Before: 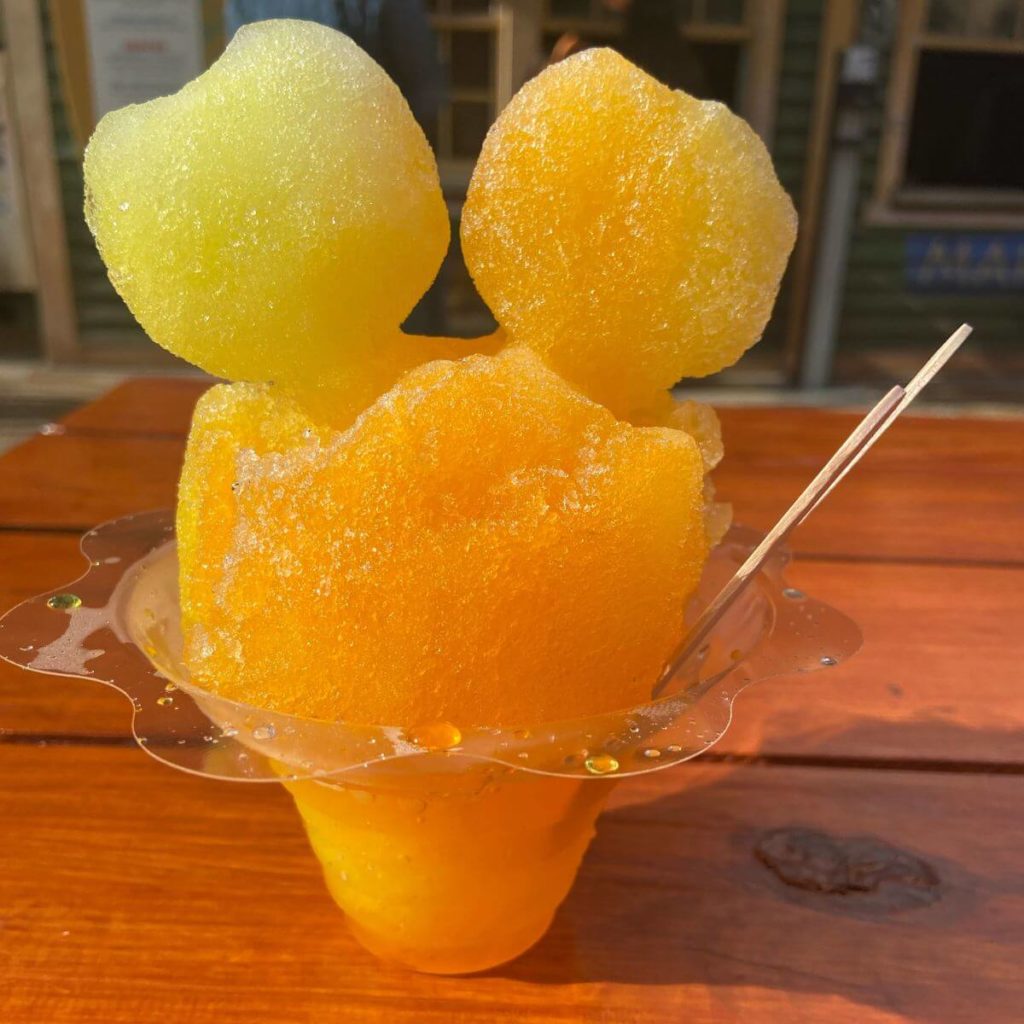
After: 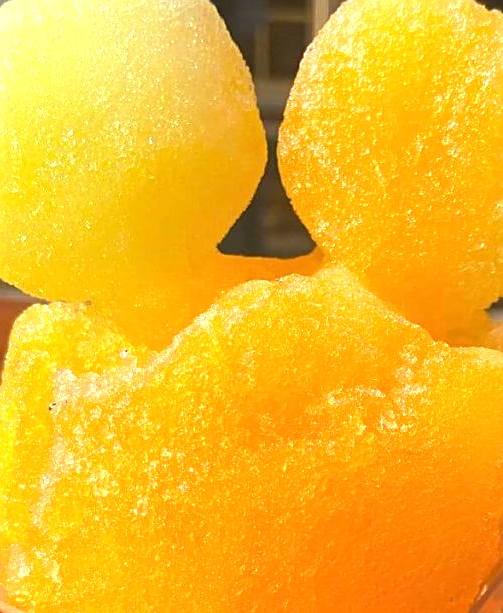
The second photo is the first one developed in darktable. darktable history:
sharpen: amount 0.464
exposure: exposure 0.778 EV, compensate exposure bias true, compensate highlight preservation false
crop: left 17.887%, top 7.851%, right 32.933%, bottom 32.188%
